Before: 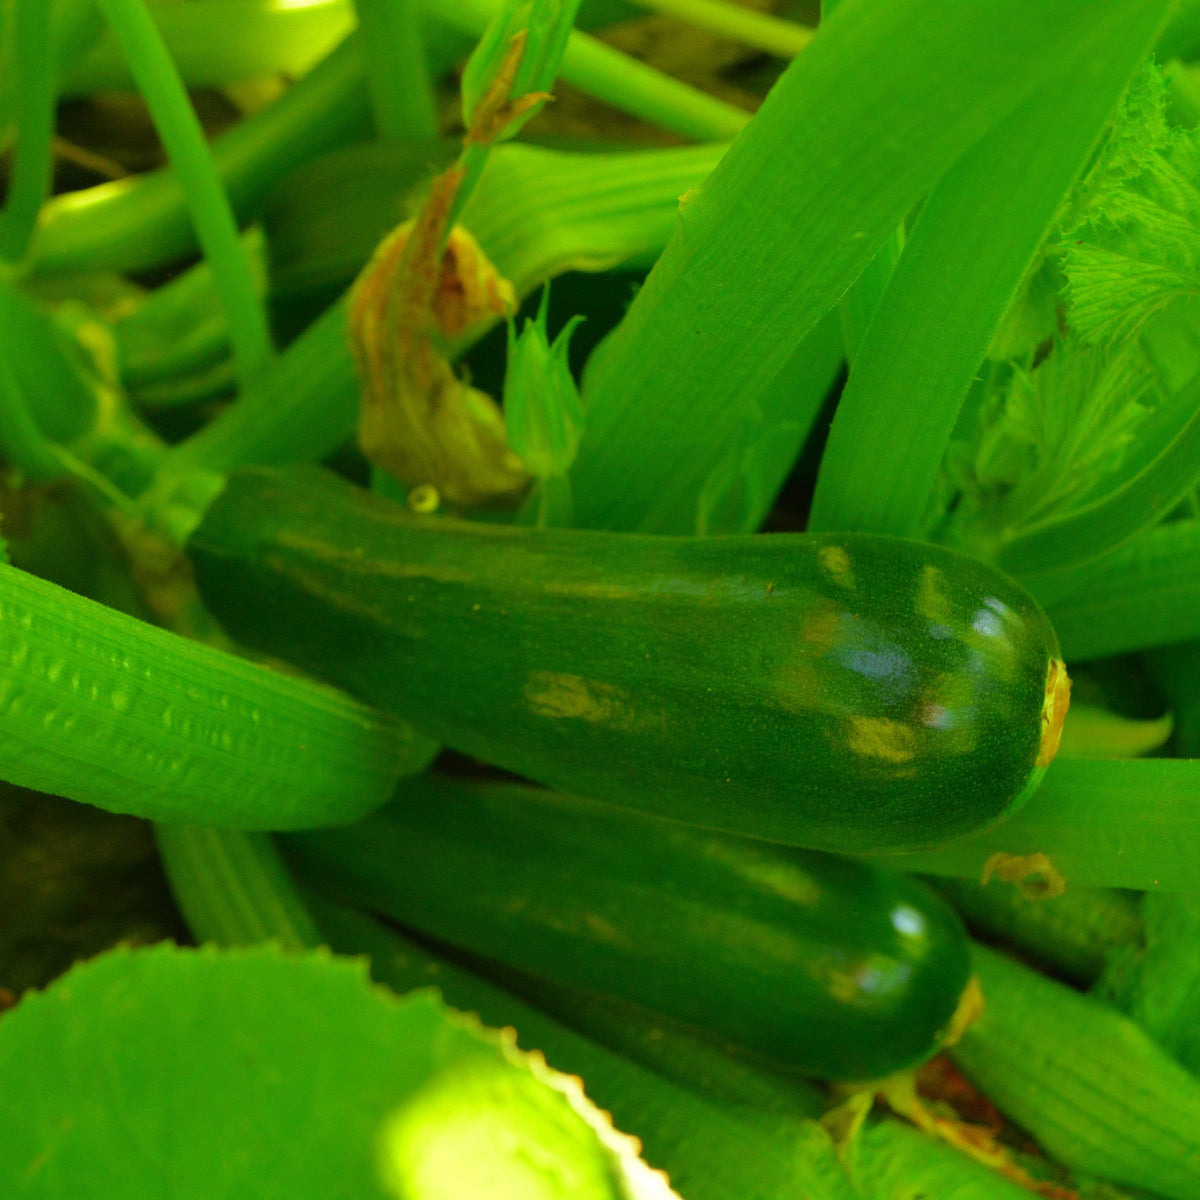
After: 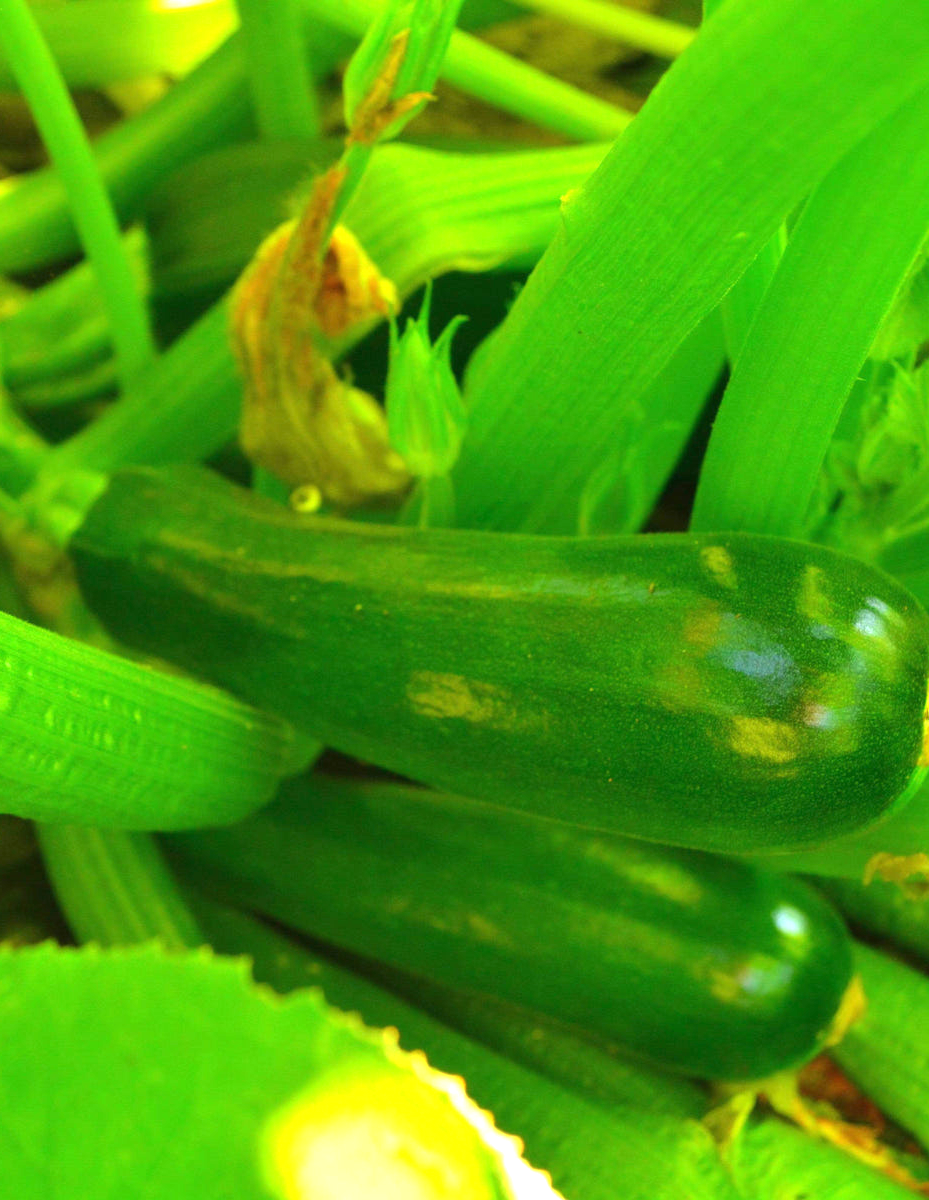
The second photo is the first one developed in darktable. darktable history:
exposure: black level correction 0, exposure 1.1 EV, compensate highlight preservation false
crop: left 9.88%, right 12.664%
